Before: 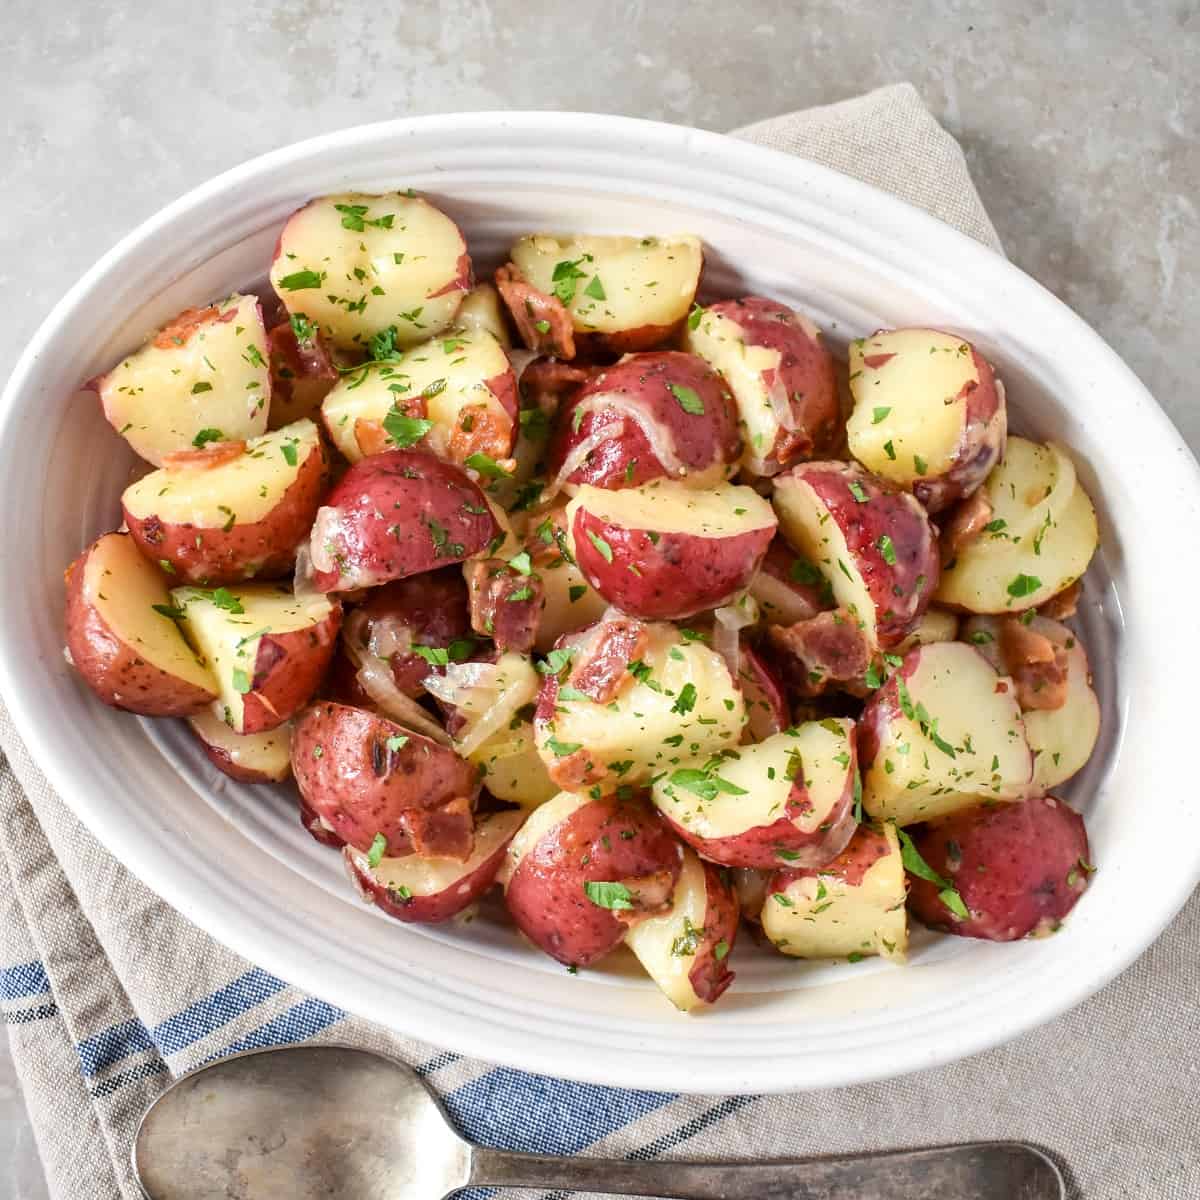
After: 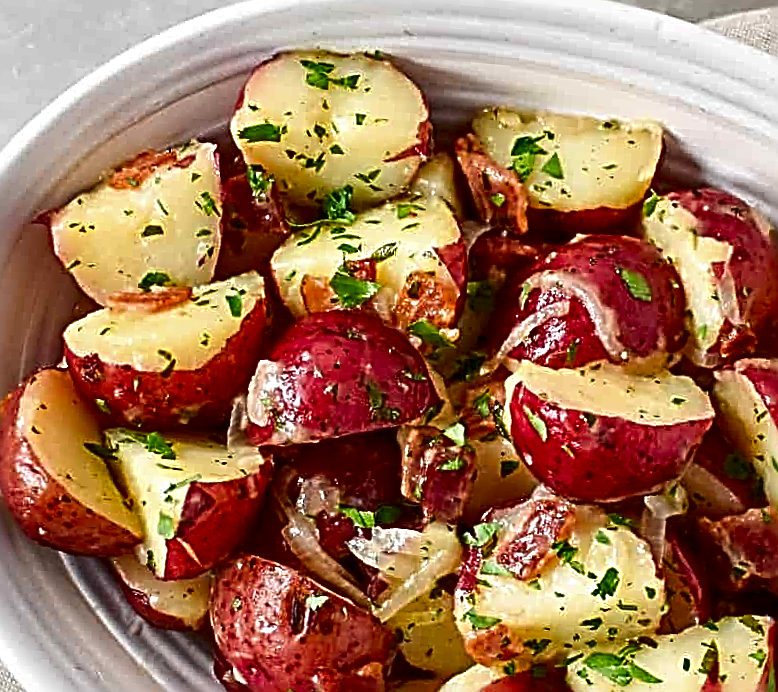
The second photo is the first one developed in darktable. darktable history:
contrast brightness saturation: brightness -0.25, saturation 0.2
sharpen: radius 3.158, amount 1.731
crop and rotate: angle -4.99°, left 2.122%, top 6.945%, right 27.566%, bottom 30.519%
